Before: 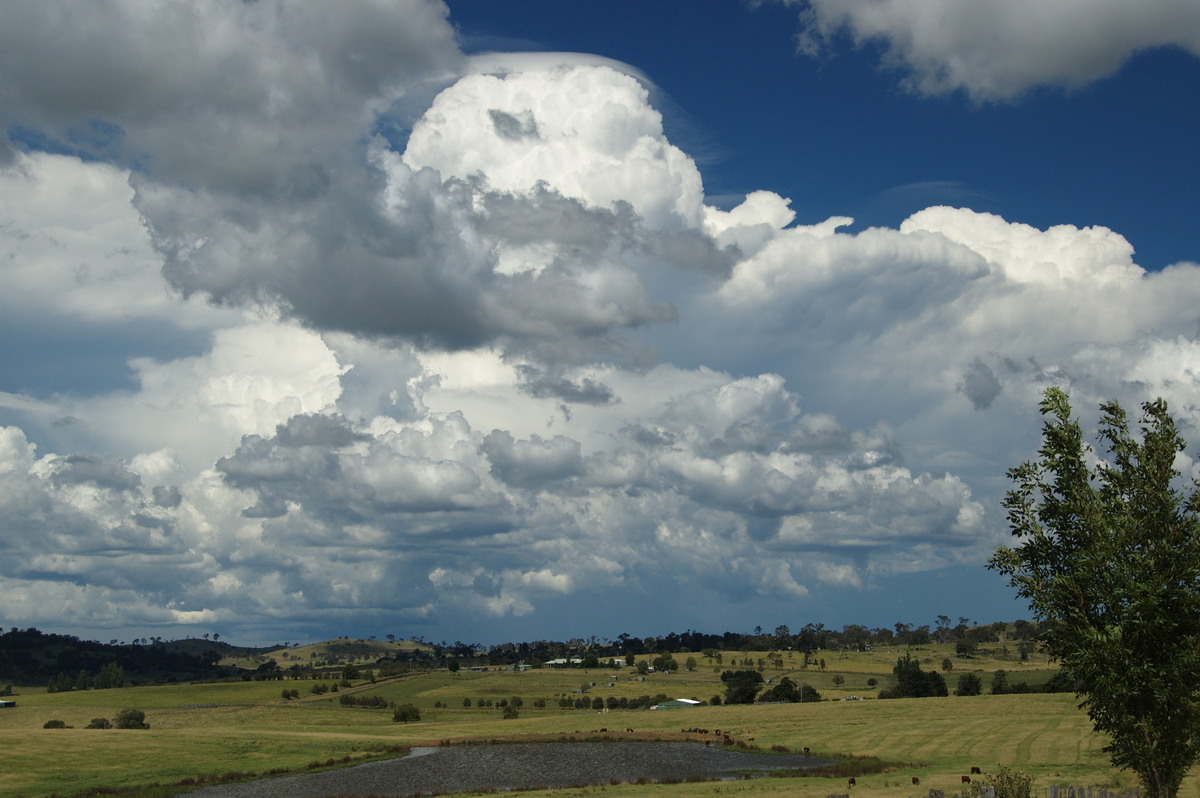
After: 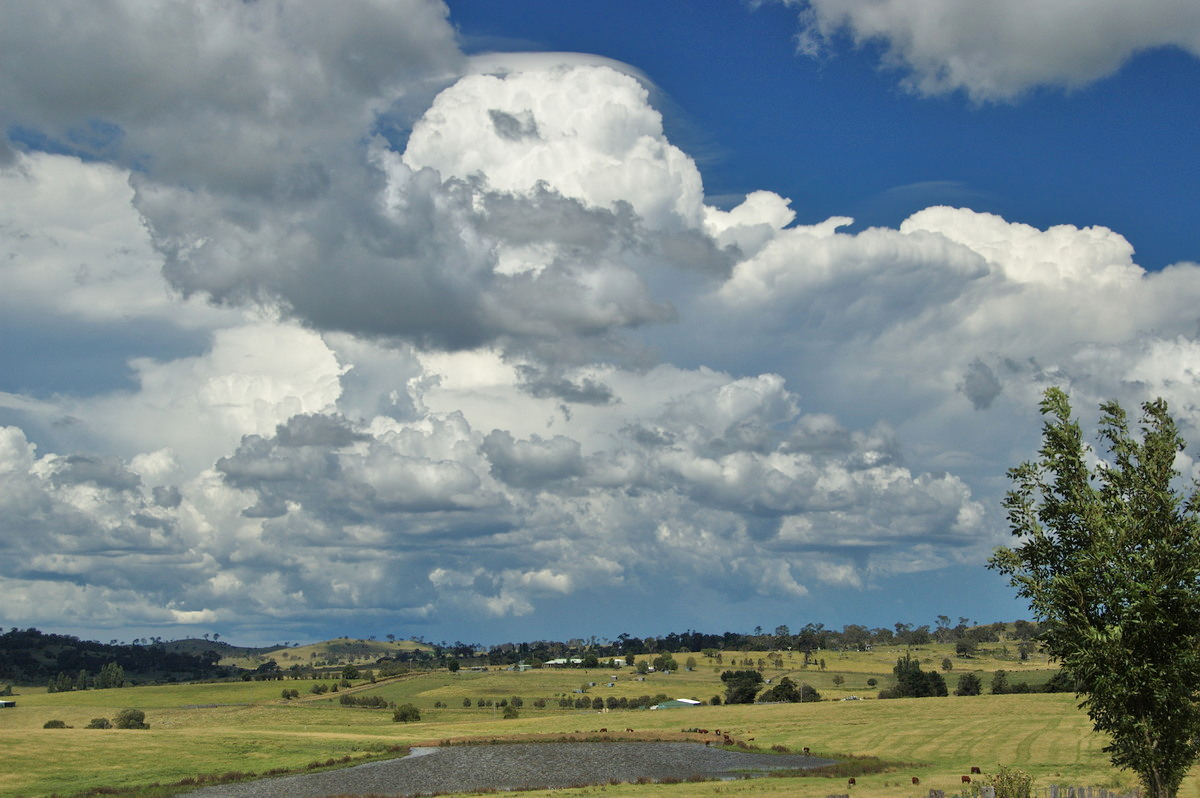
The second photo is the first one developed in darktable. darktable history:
tone equalizer: -7 EV 0.158 EV, -6 EV 0.638 EV, -5 EV 1.15 EV, -4 EV 1.36 EV, -3 EV 1.17 EV, -2 EV 0.6 EV, -1 EV 0.158 EV
